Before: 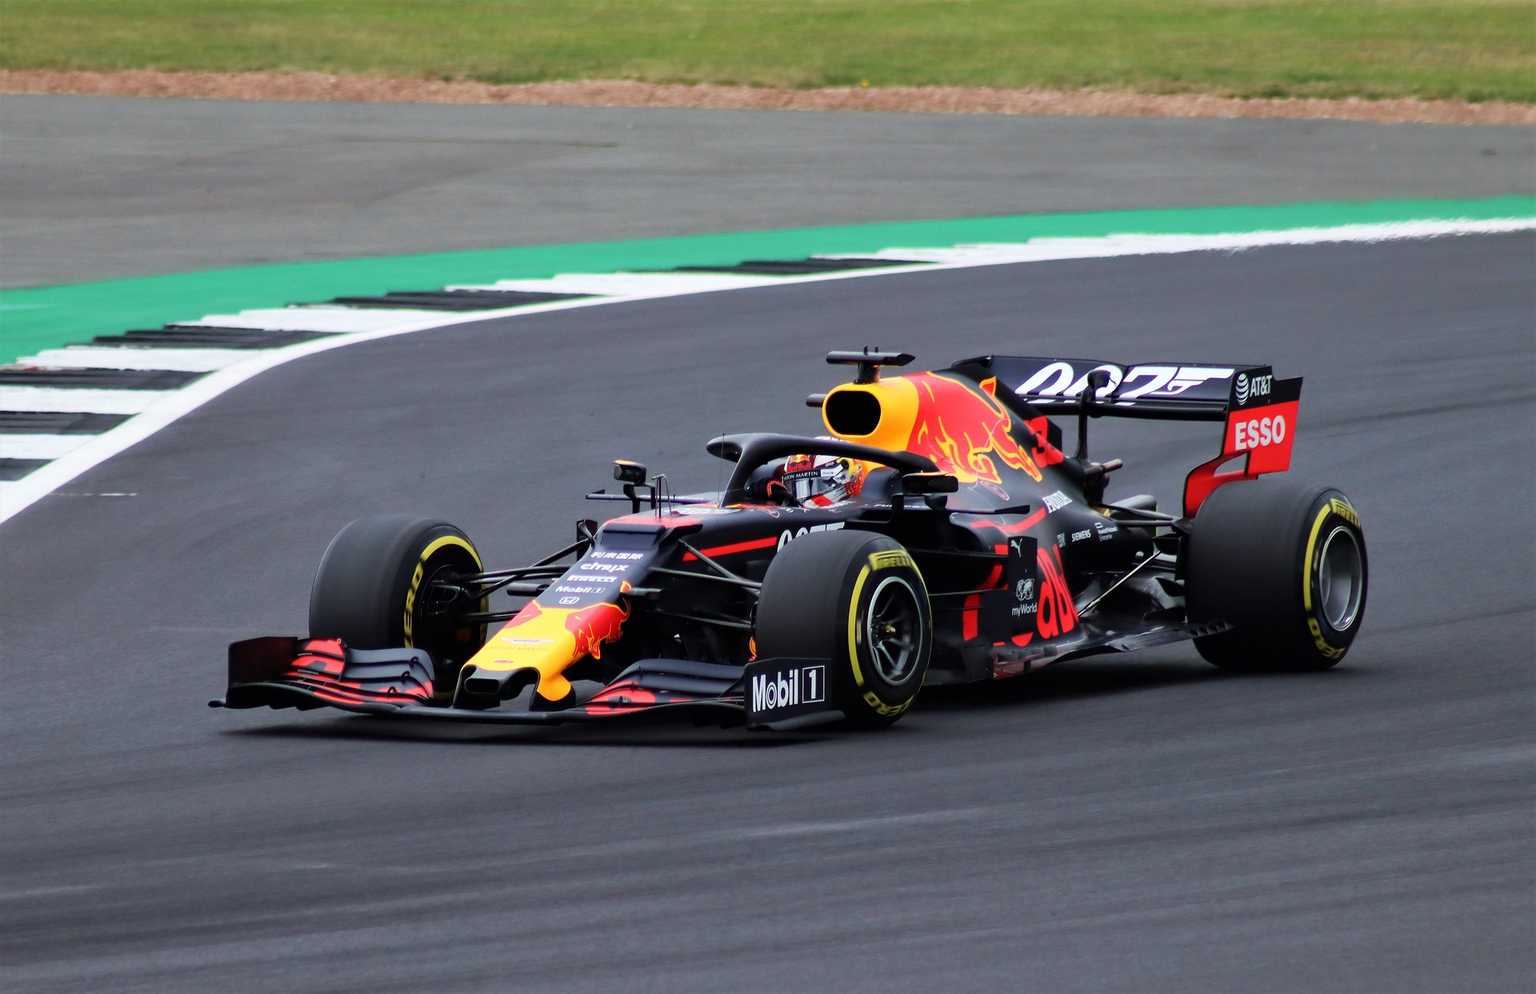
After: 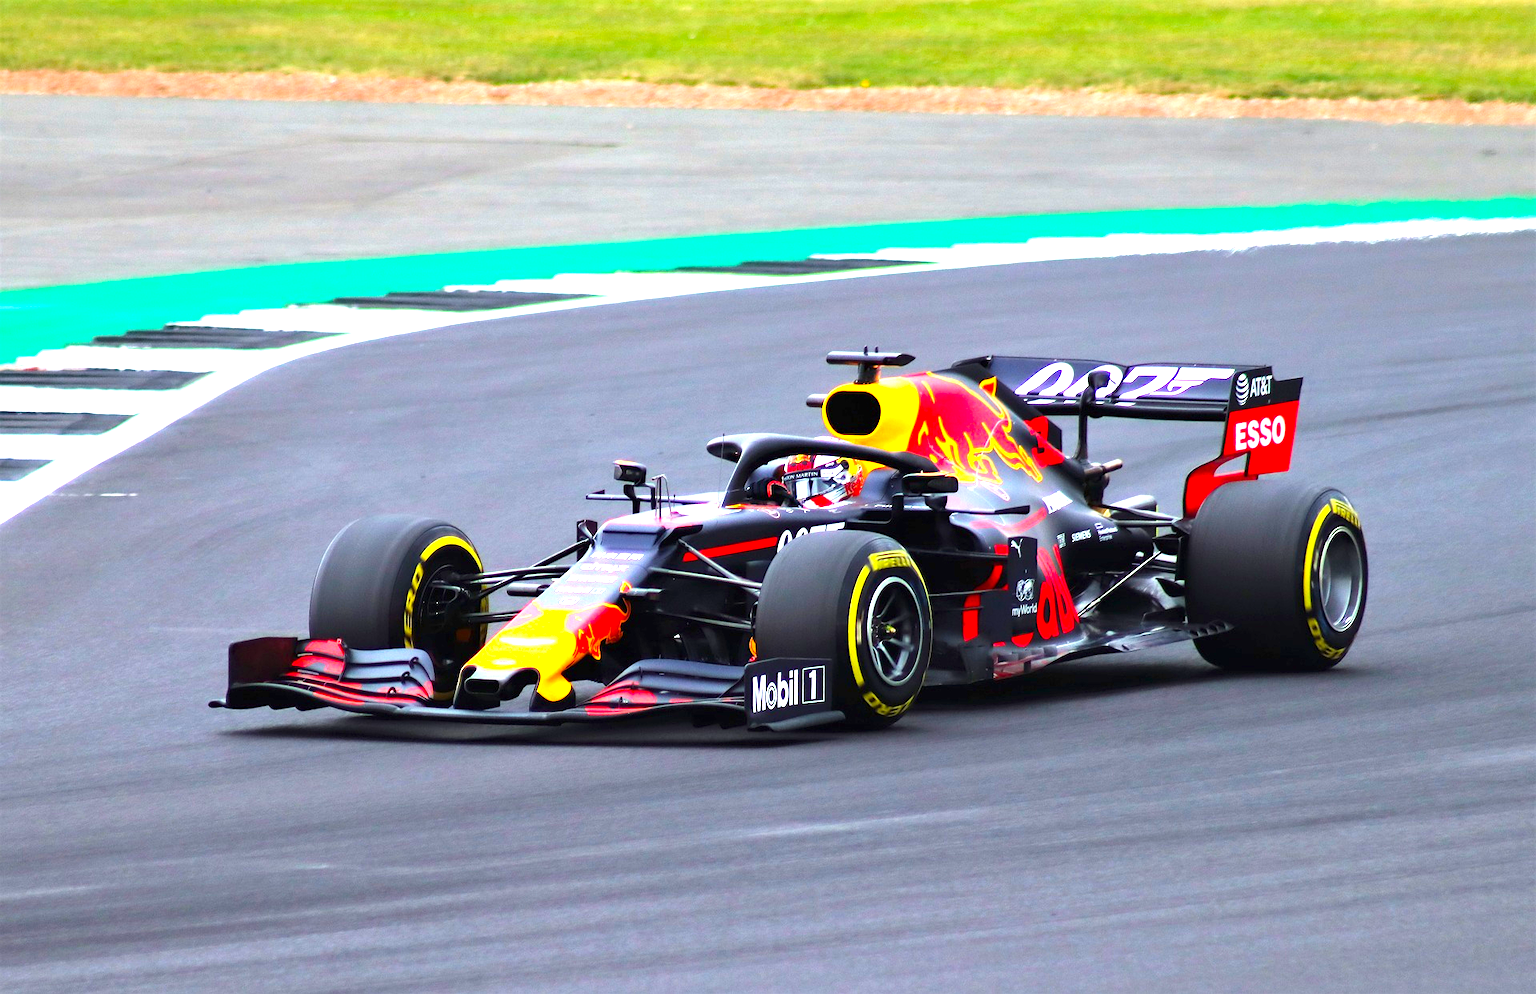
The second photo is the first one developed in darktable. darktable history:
color balance rgb: perceptual saturation grading › global saturation 30%, global vibrance 20%
exposure: black level correction 0, exposure 1.45 EV, compensate exposure bias true, compensate highlight preservation false
